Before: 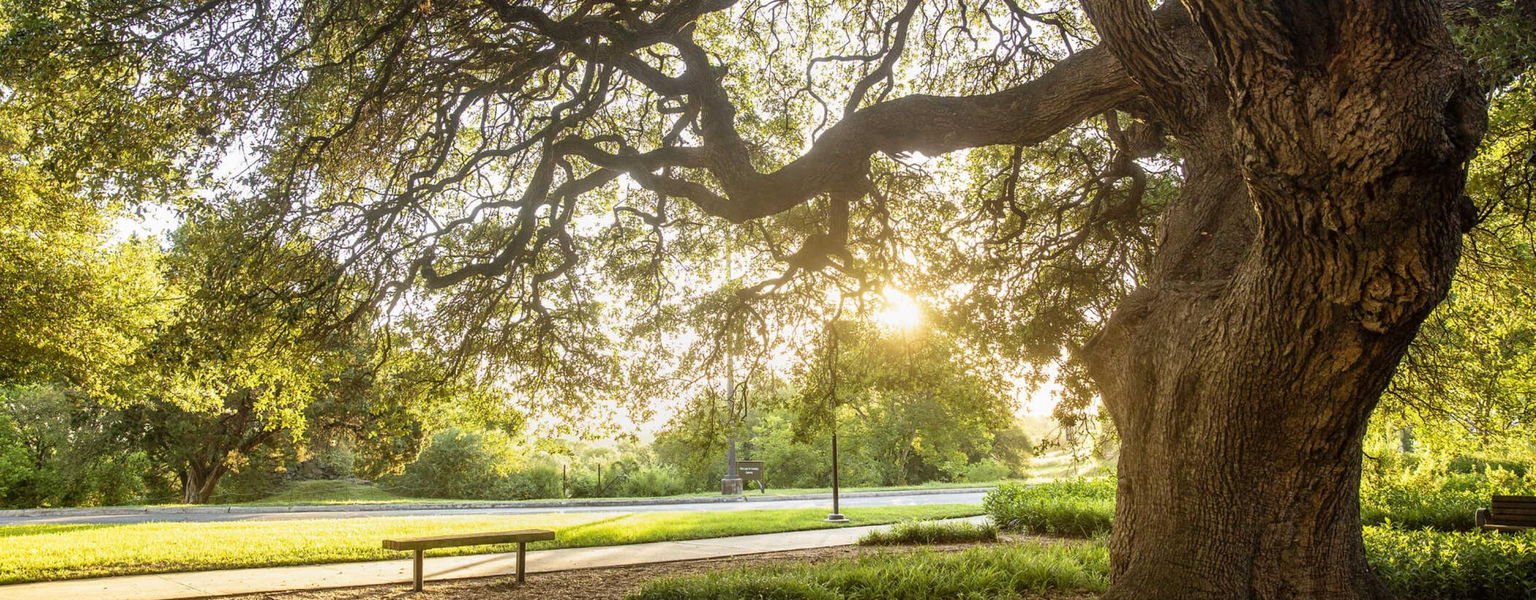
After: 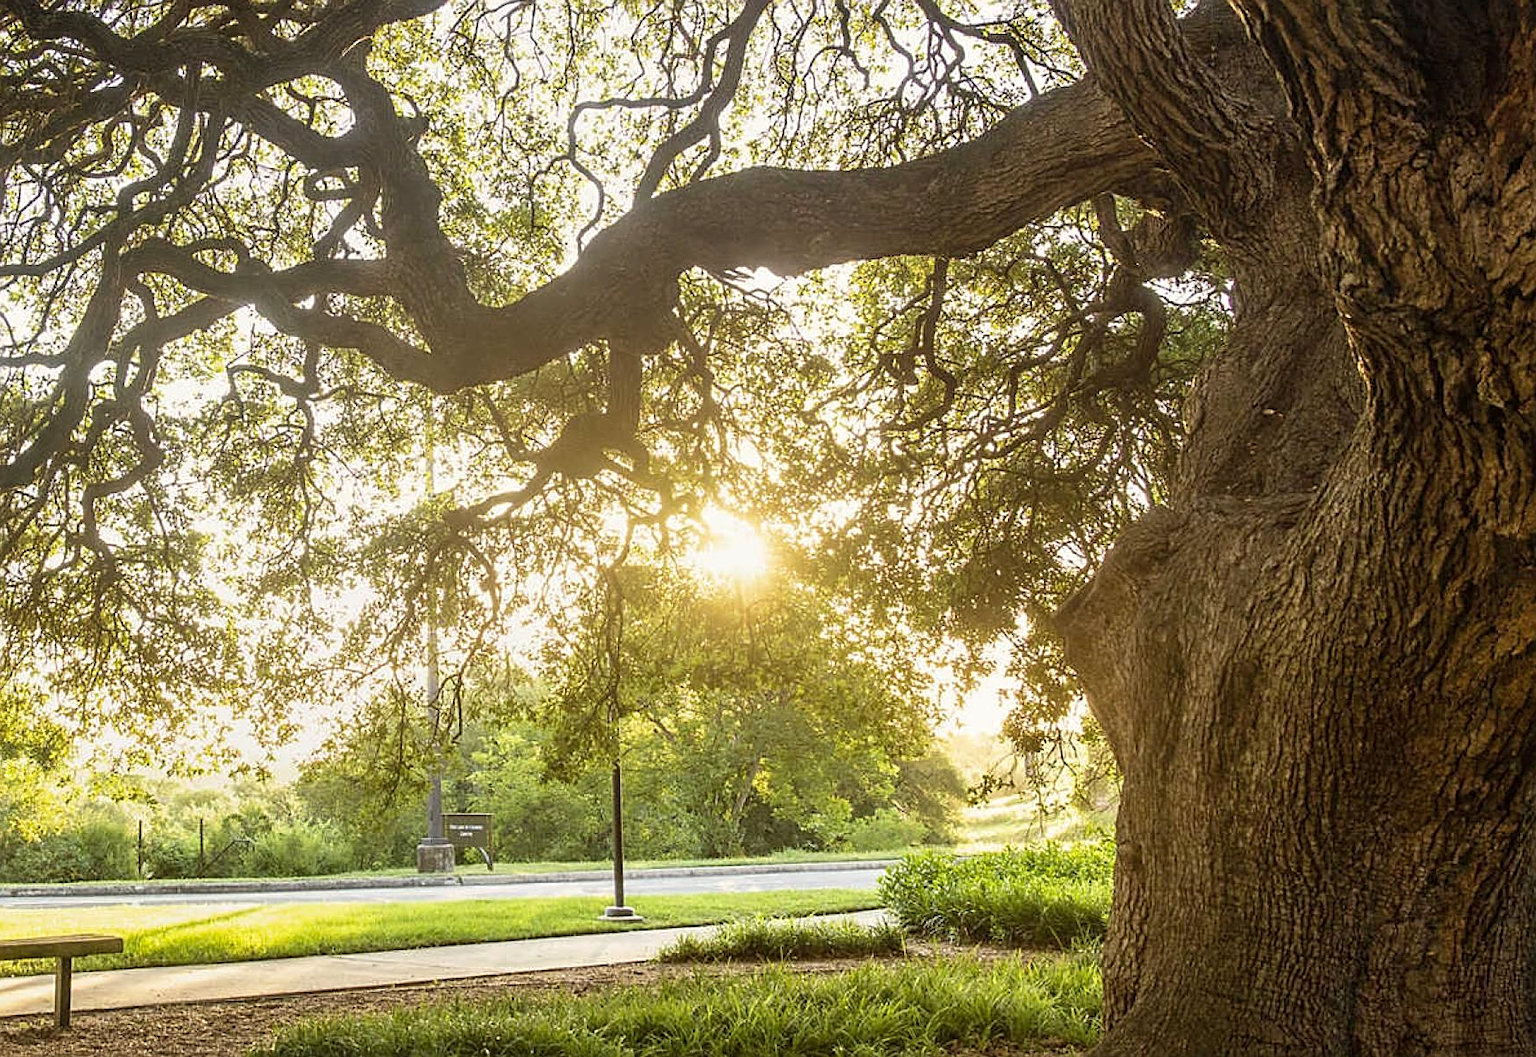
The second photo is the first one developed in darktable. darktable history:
crop: left 31.597%, top 0.013%, right 11.721%
color correction: highlights b* 2.98
sharpen: on, module defaults
